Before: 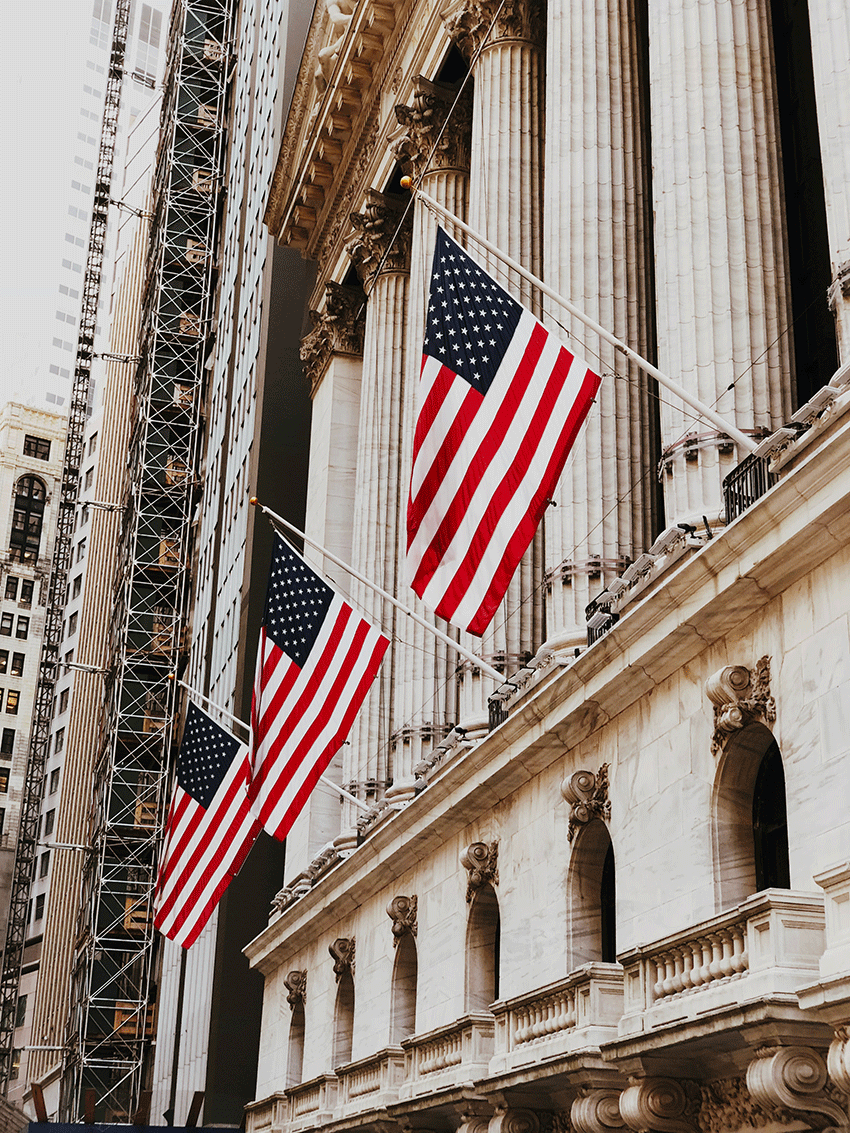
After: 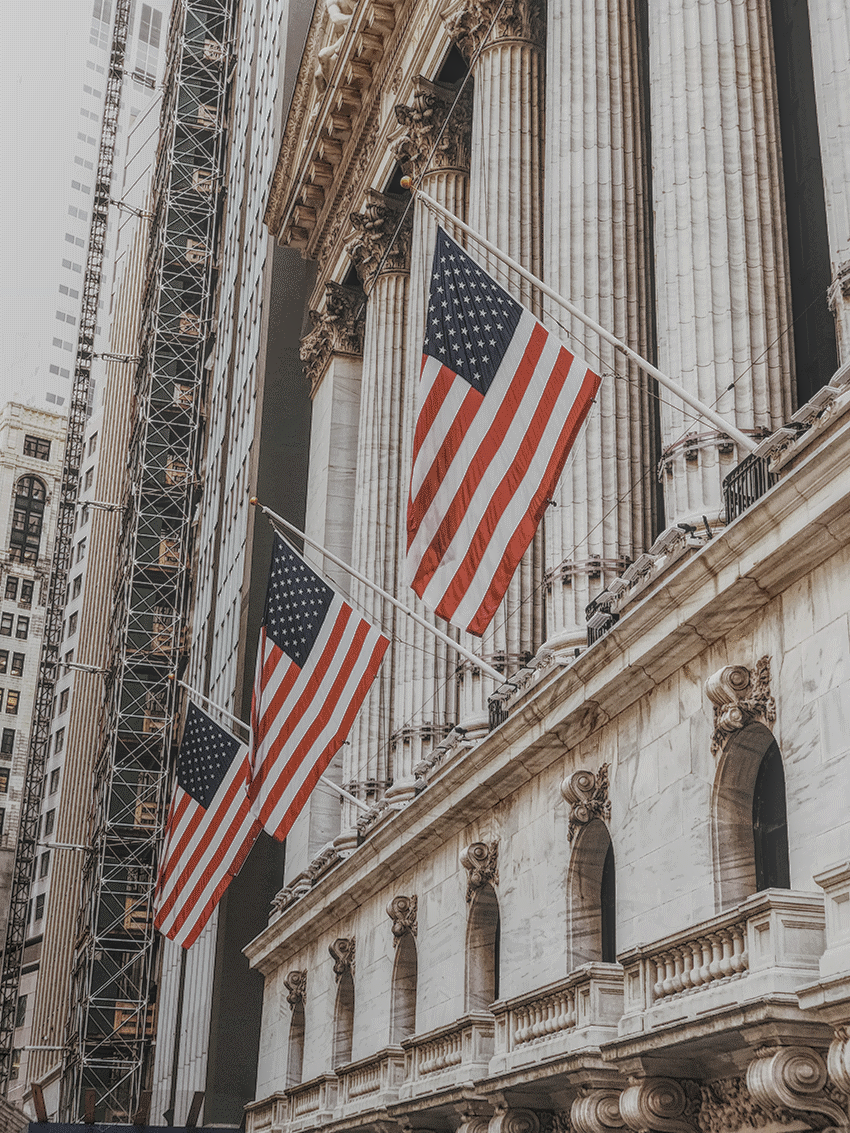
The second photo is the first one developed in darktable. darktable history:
color correction: highlights b* -0.054, saturation 0.57
local contrast: highlights 20%, shadows 31%, detail 201%, midtone range 0.2
haze removal: strength 0.009, distance 0.248, compatibility mode true, adaptive false
